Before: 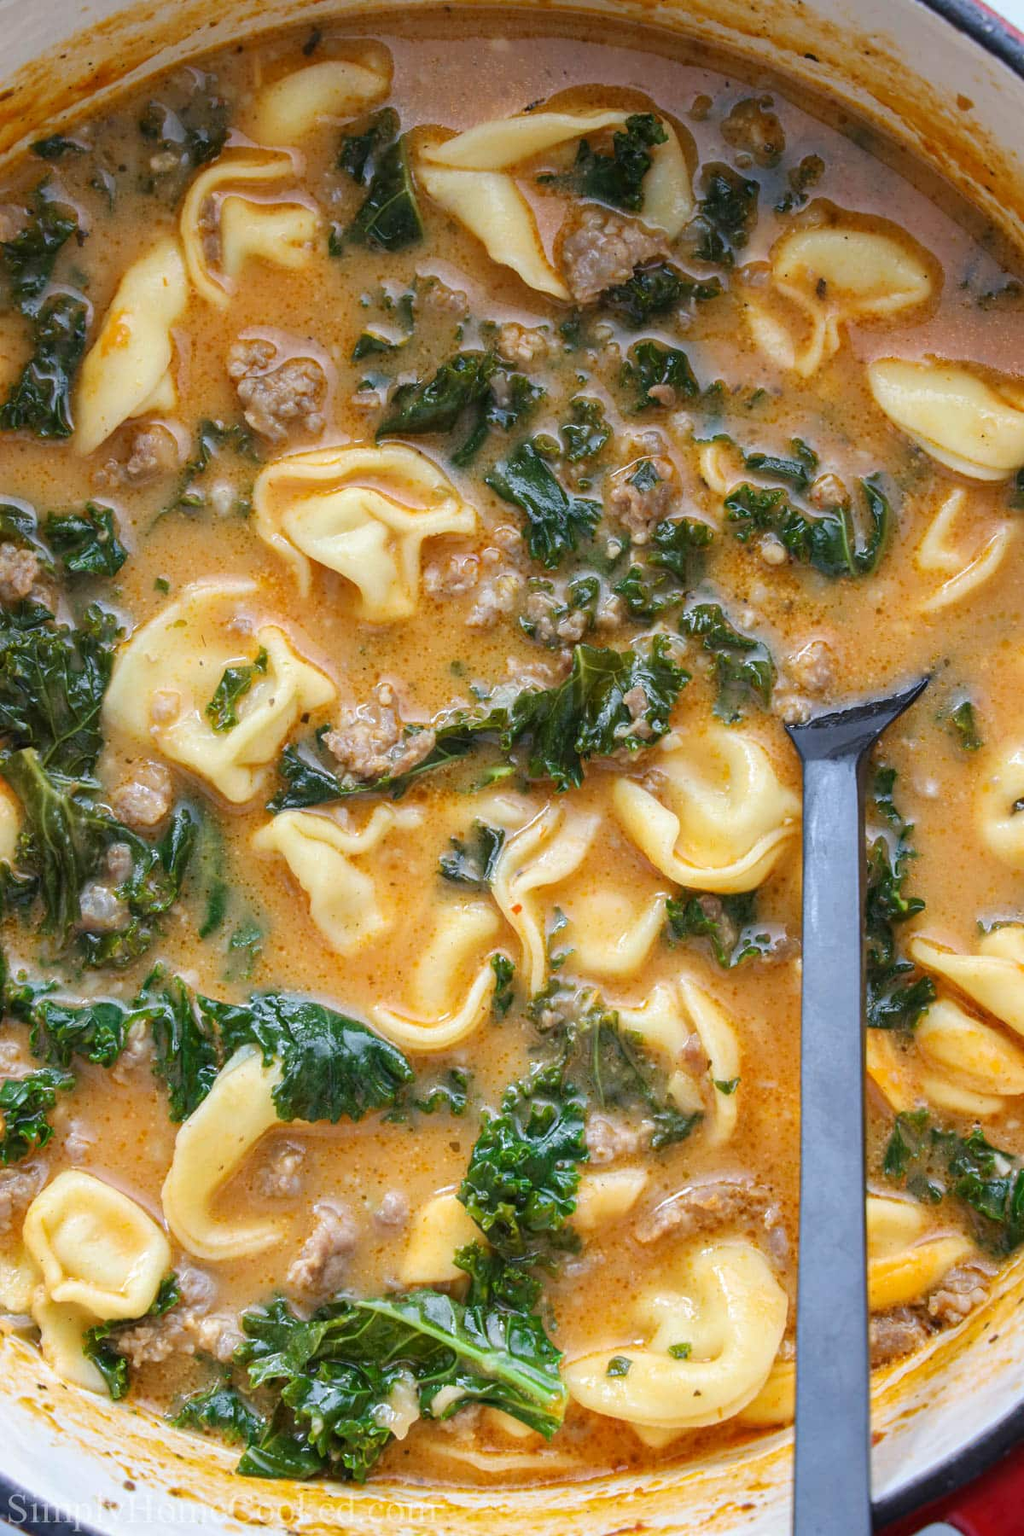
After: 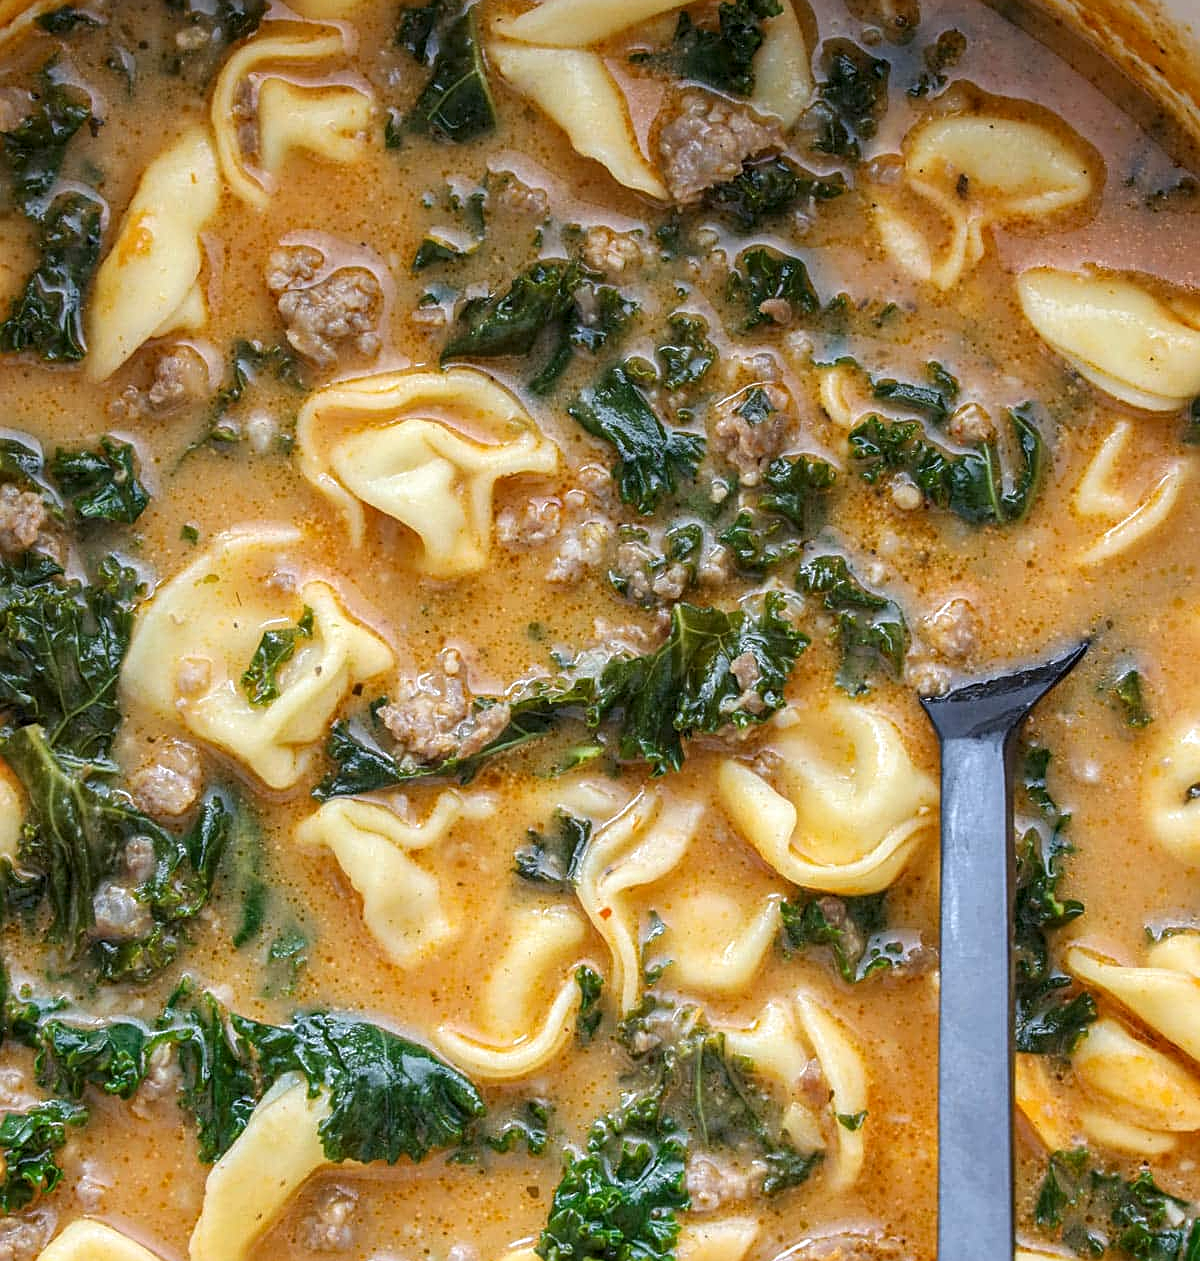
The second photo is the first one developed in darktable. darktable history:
local contrast: on, module defaults
sharpen: on, module defaults
crop and rotate: top 8.466%, bottom 21.47%
